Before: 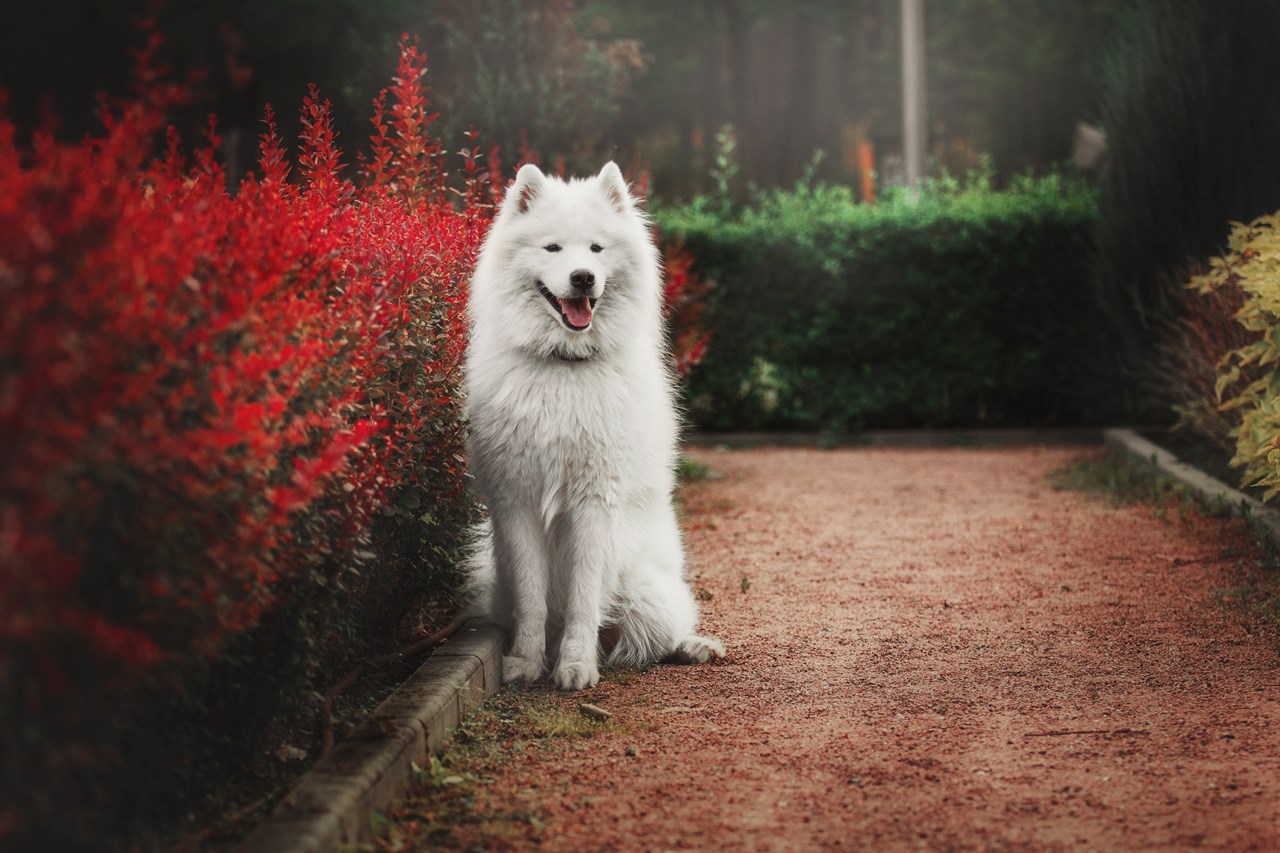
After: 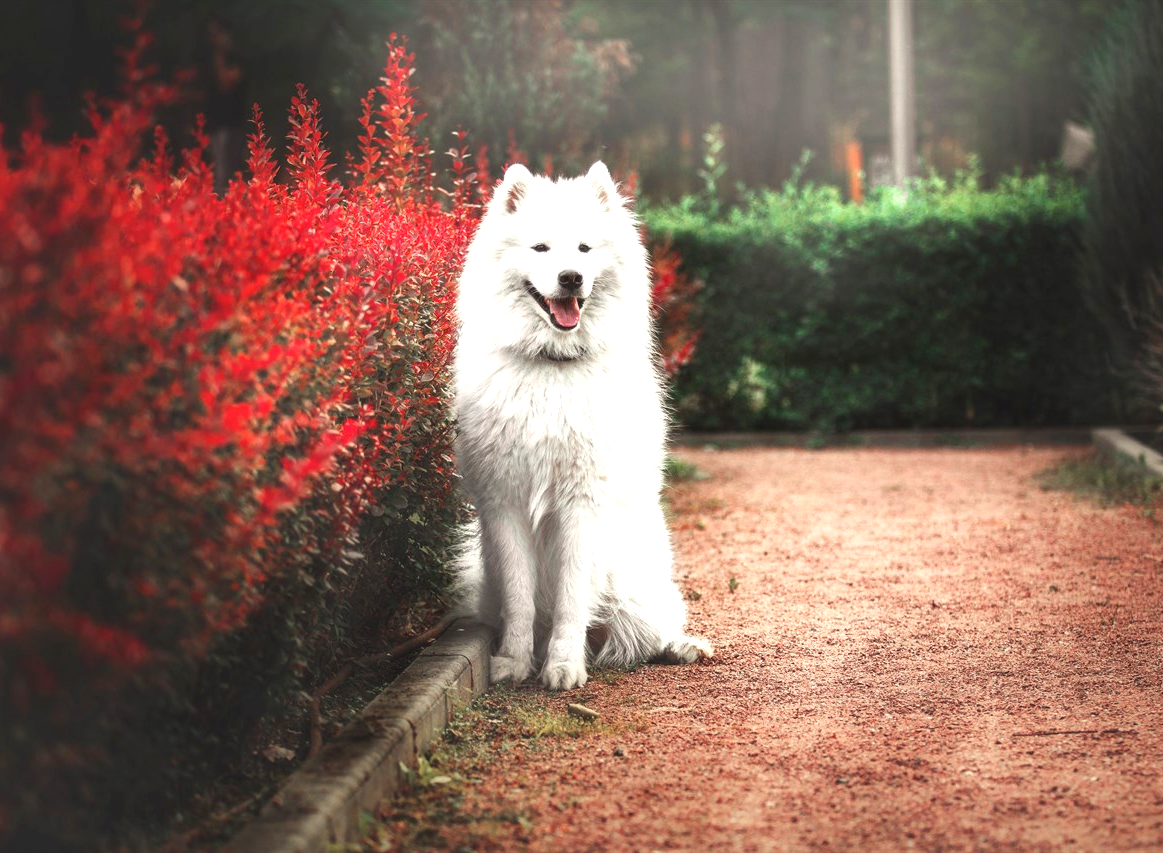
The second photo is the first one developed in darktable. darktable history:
crop and rotate: left 0.983%, right 8.15%
exposure: black level correction 0, exposure 1 EV, compensate exposure bias true, compensate highlight preservation false
